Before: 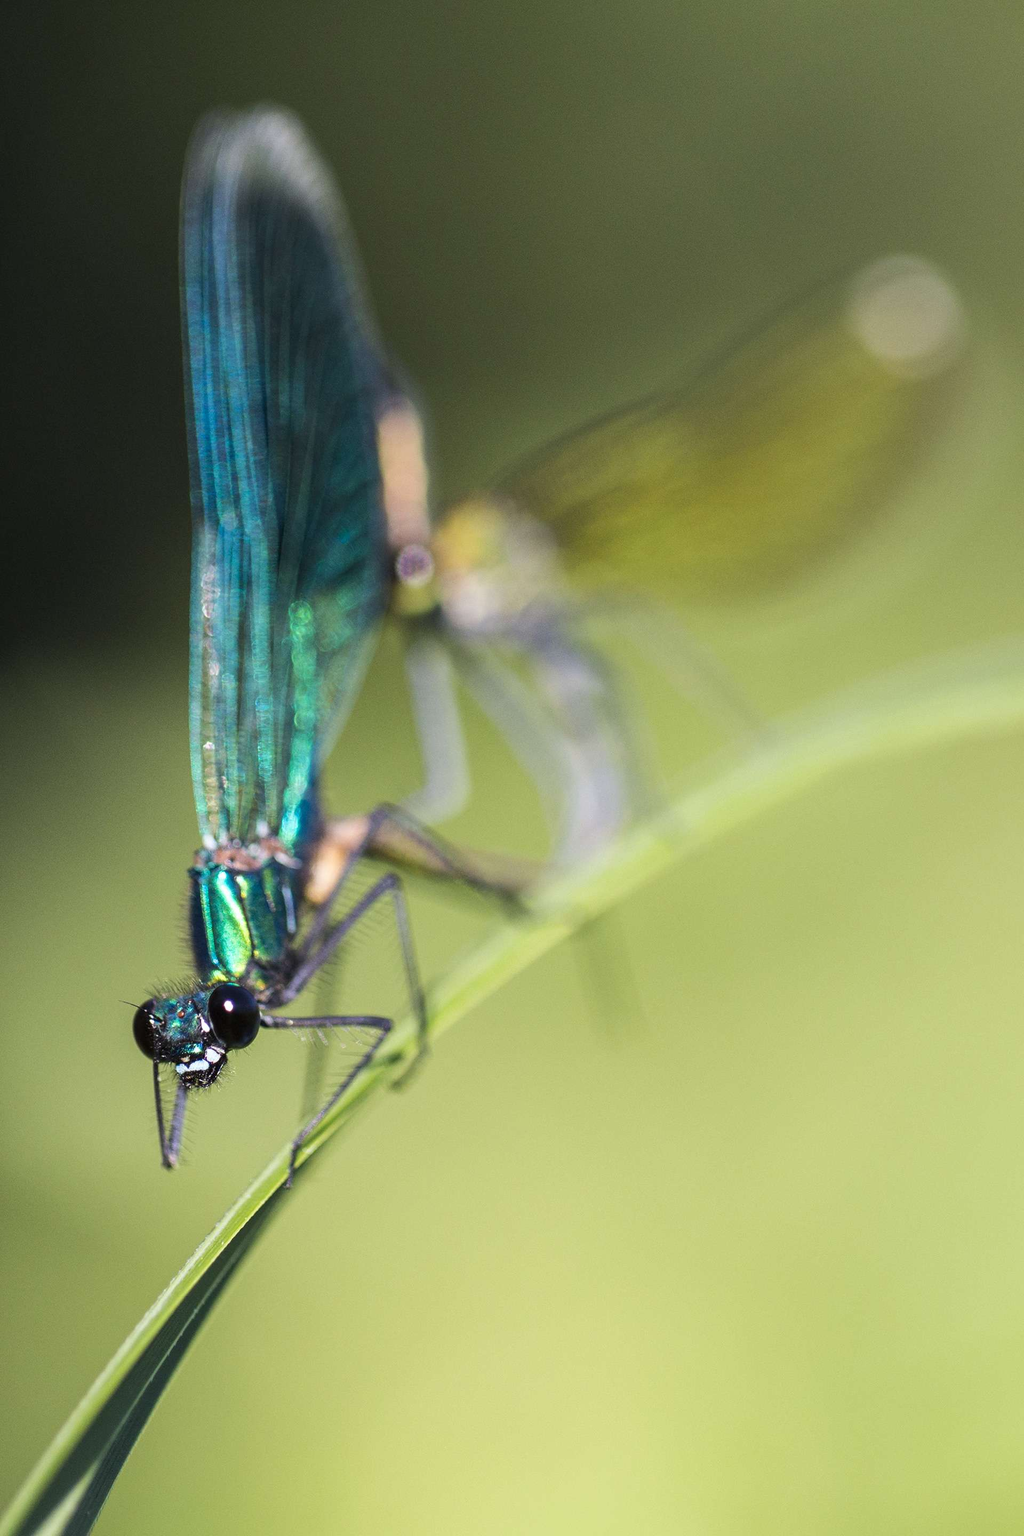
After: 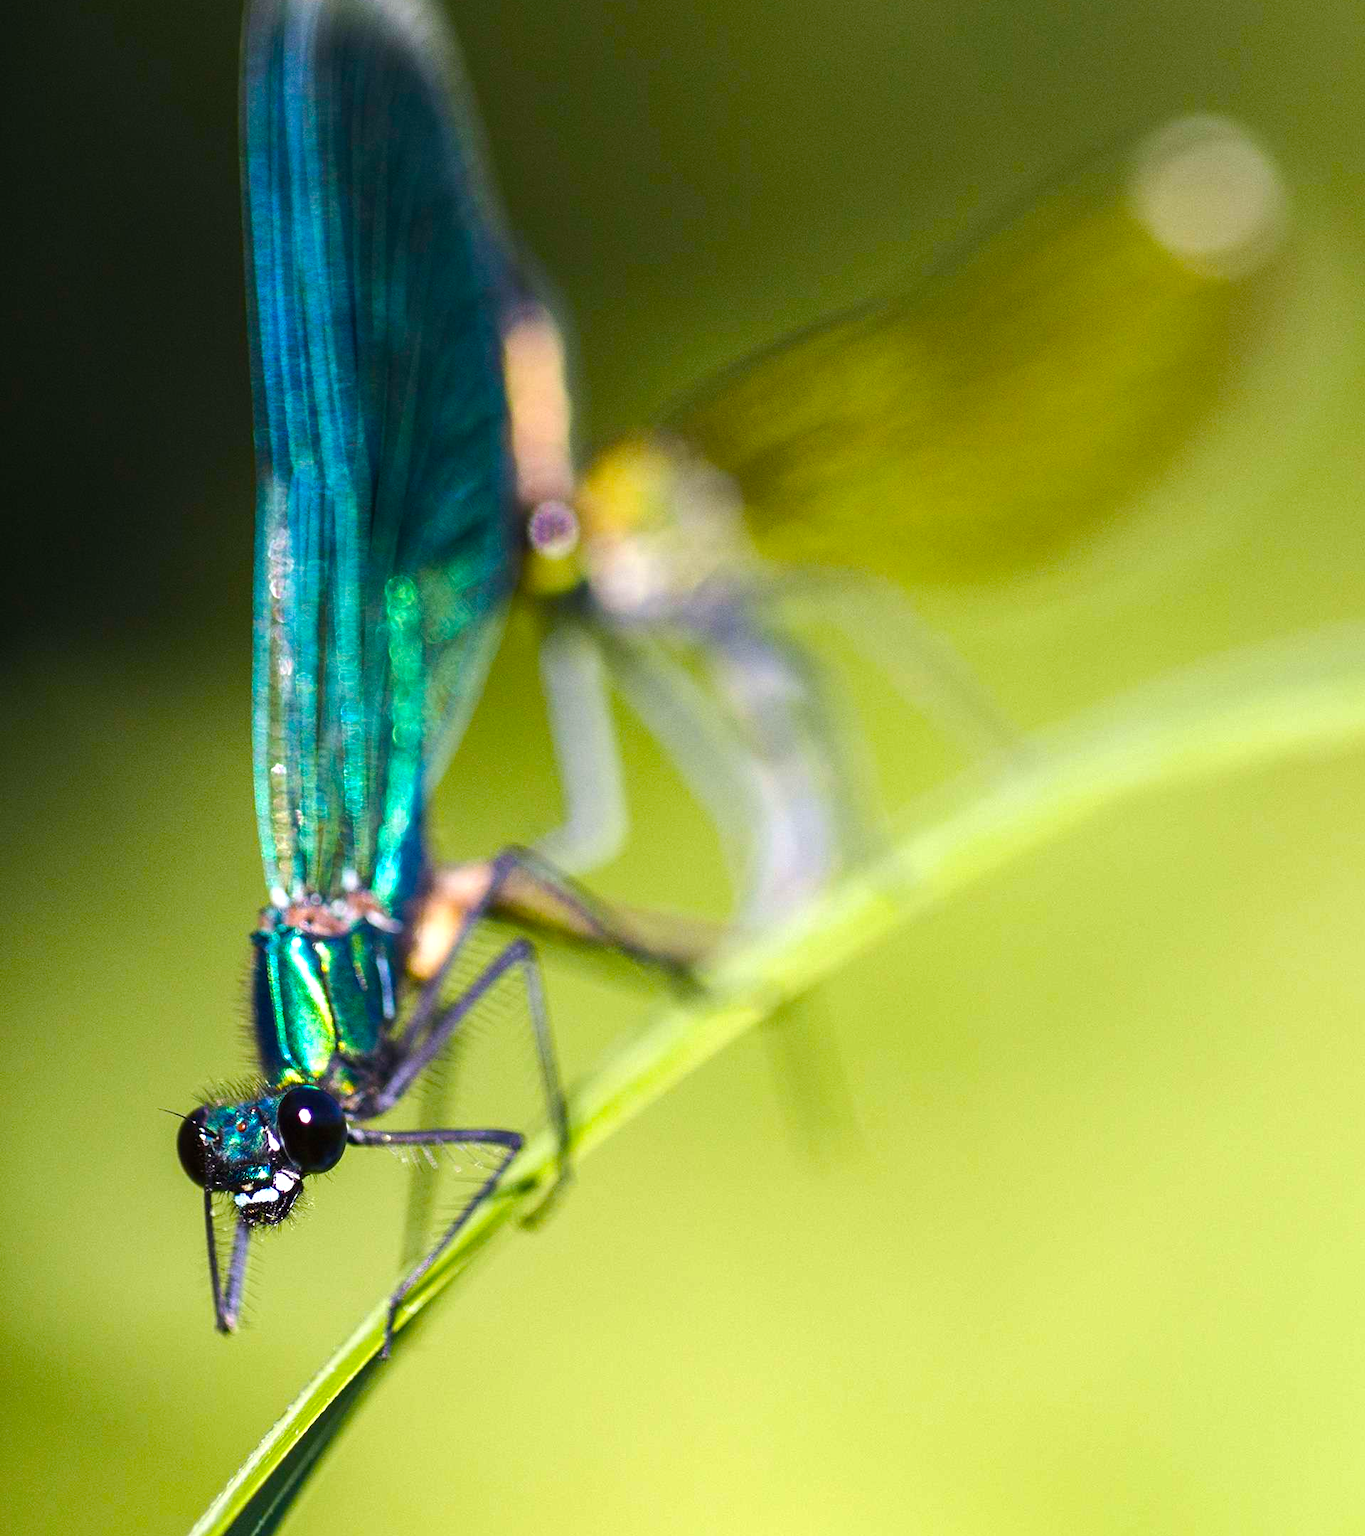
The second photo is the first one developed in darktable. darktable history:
color balance rgb: perceptual saturation grading › global saturation 26.654%, perceptual saturation grading › highlights -28.437%, perceptual saturation grading › mid-tones 15.206%, perceptual saturation grading › shadows 34.423%, perceptual brilliance grading › highlights 13.074%, perceptual brilliance grading › mid-tones 8.304%, perceptual brilliance grading › shadows -17.959%, global vibrance 40.43%
base curve: curves: ch0 [(0, 0) (0.297, 0.298) (1, 1)], preserve colors none
crop: top 11.036%, bottom 13.96%
